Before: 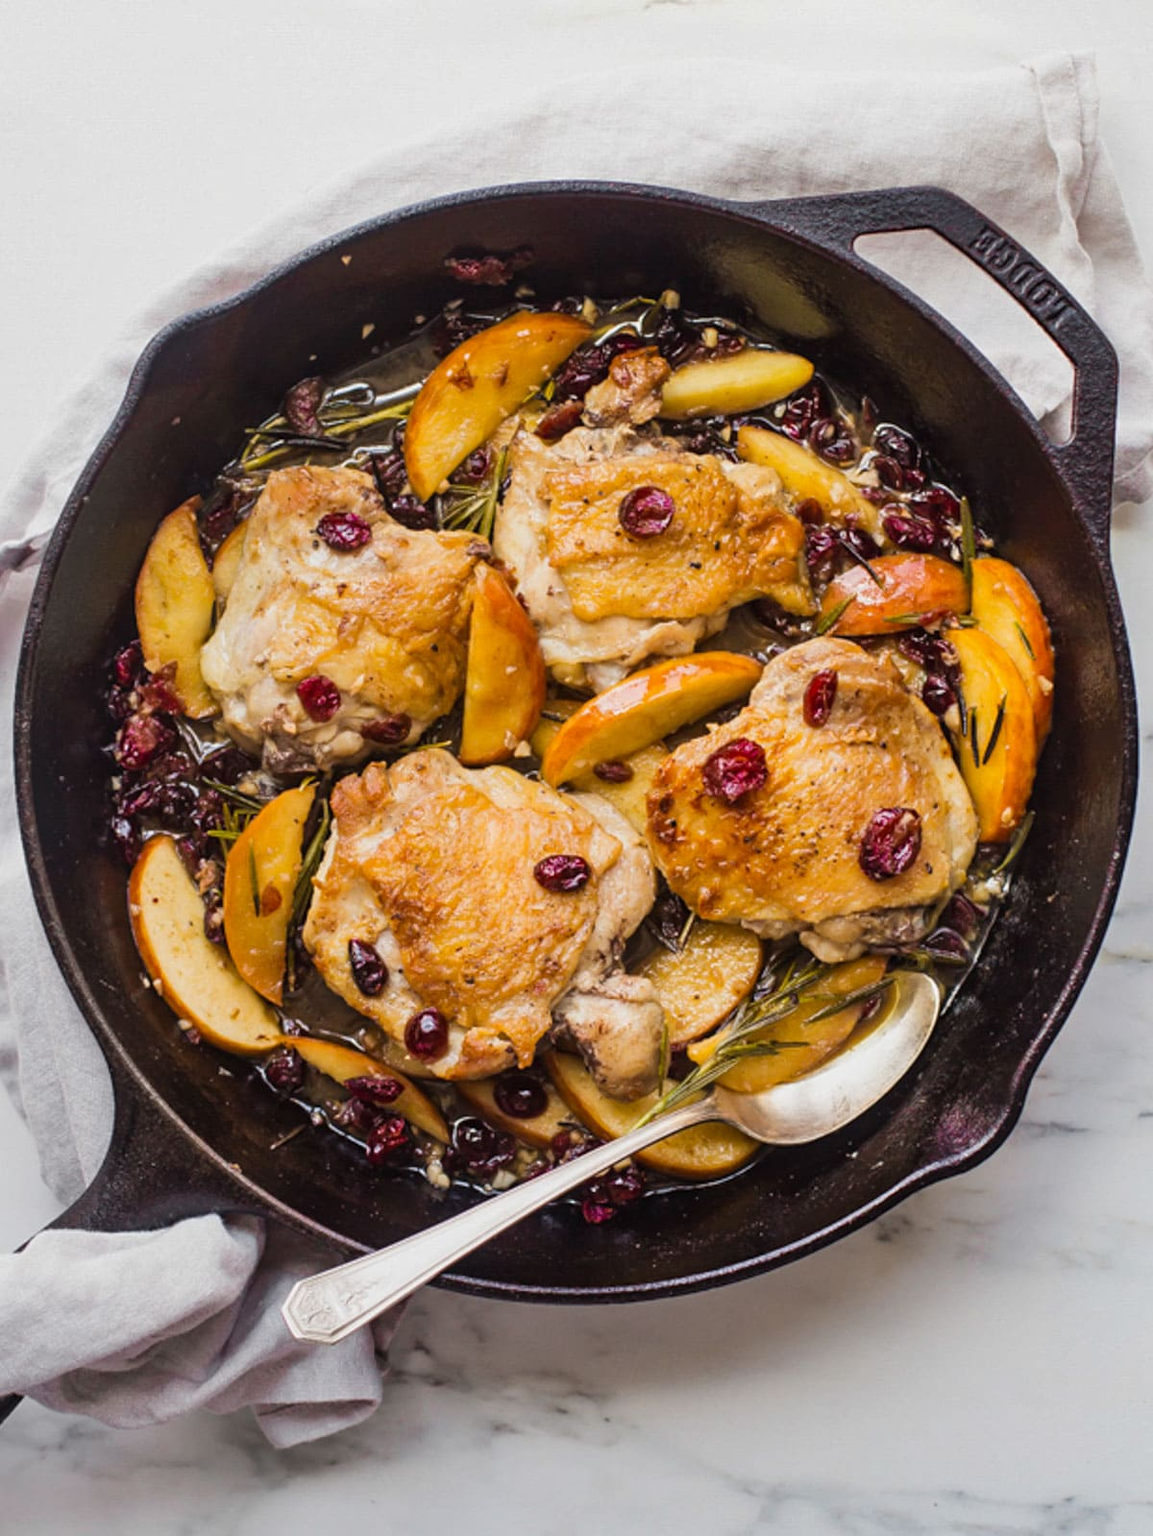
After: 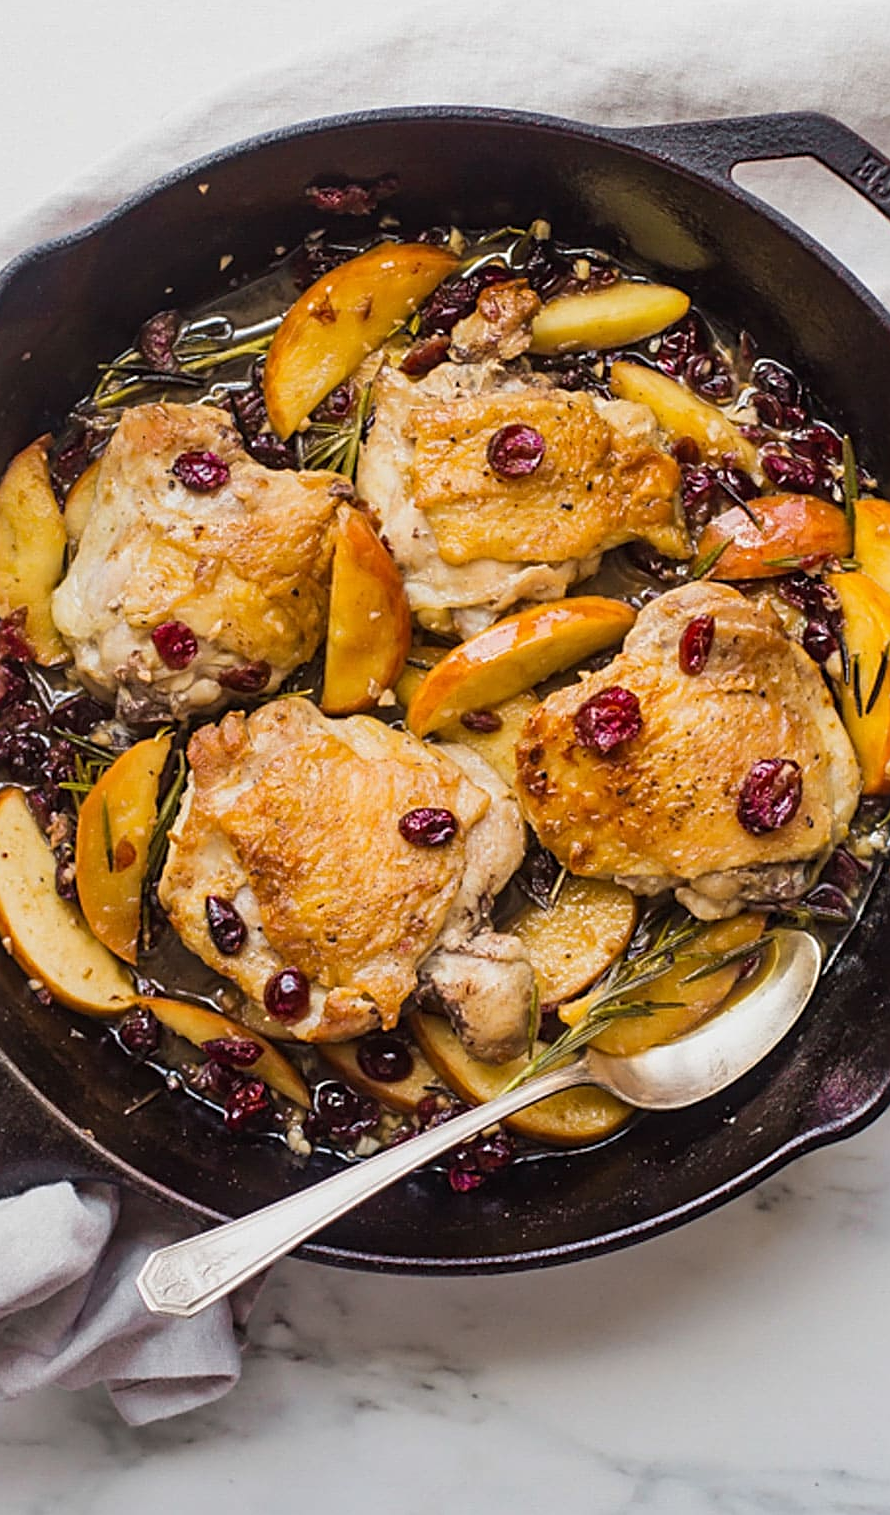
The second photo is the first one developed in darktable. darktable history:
sharpen: on, module defaults
crop and rotate: left 13.15%, top 5.251%, right 12.609%
exposure: compensate highlight preservation false
